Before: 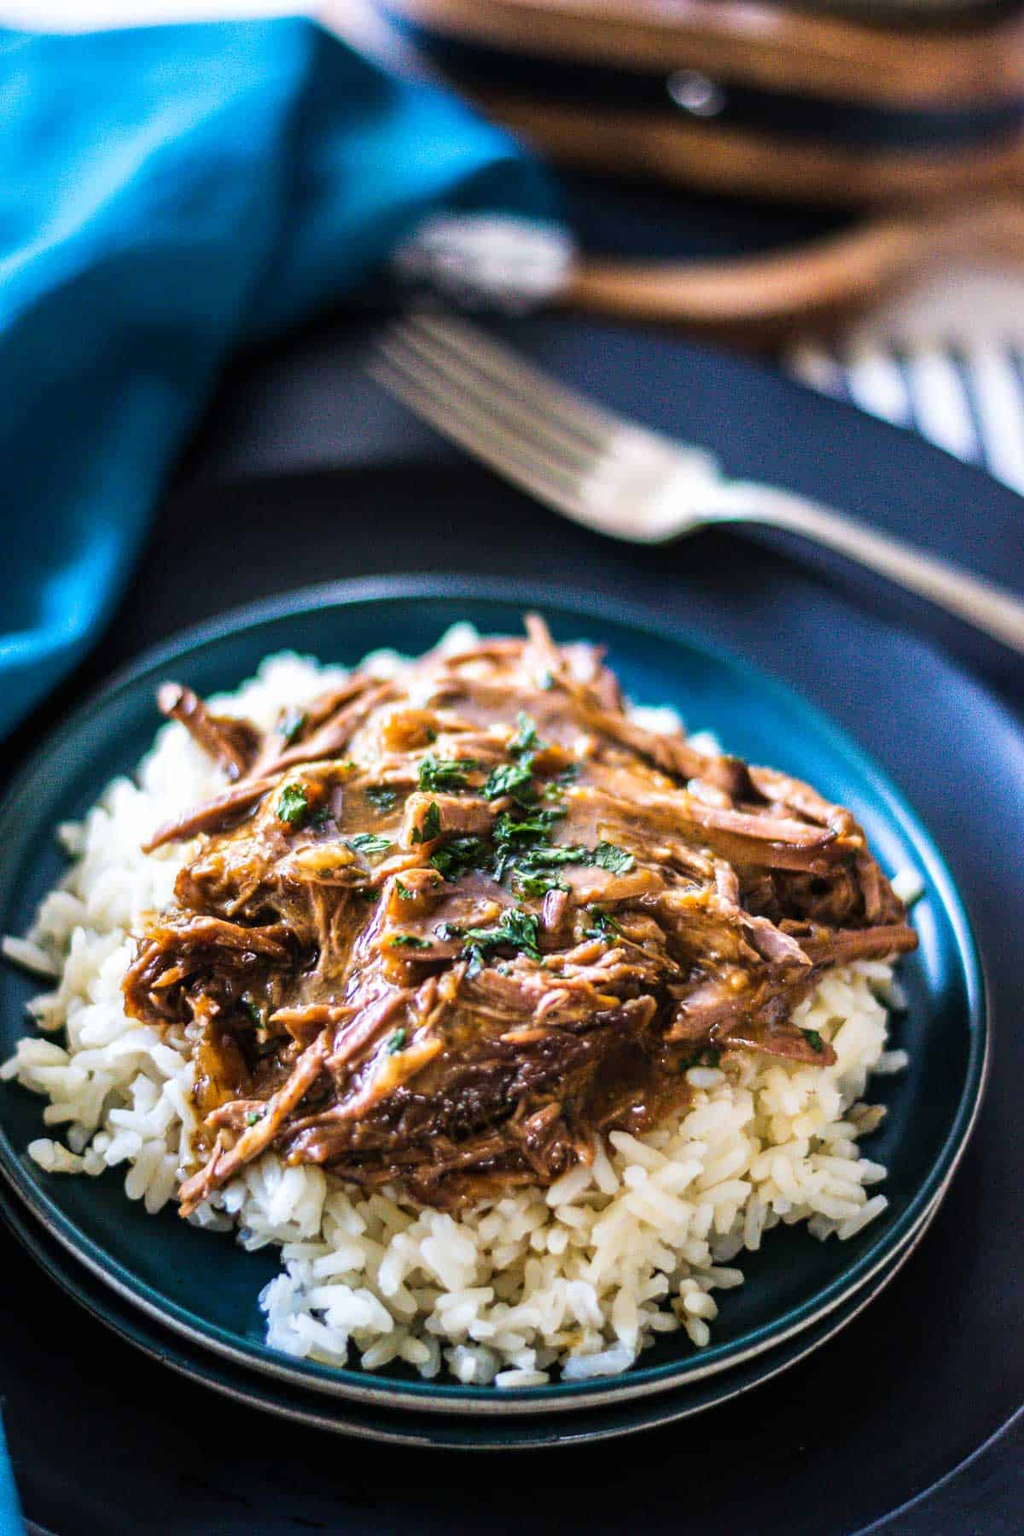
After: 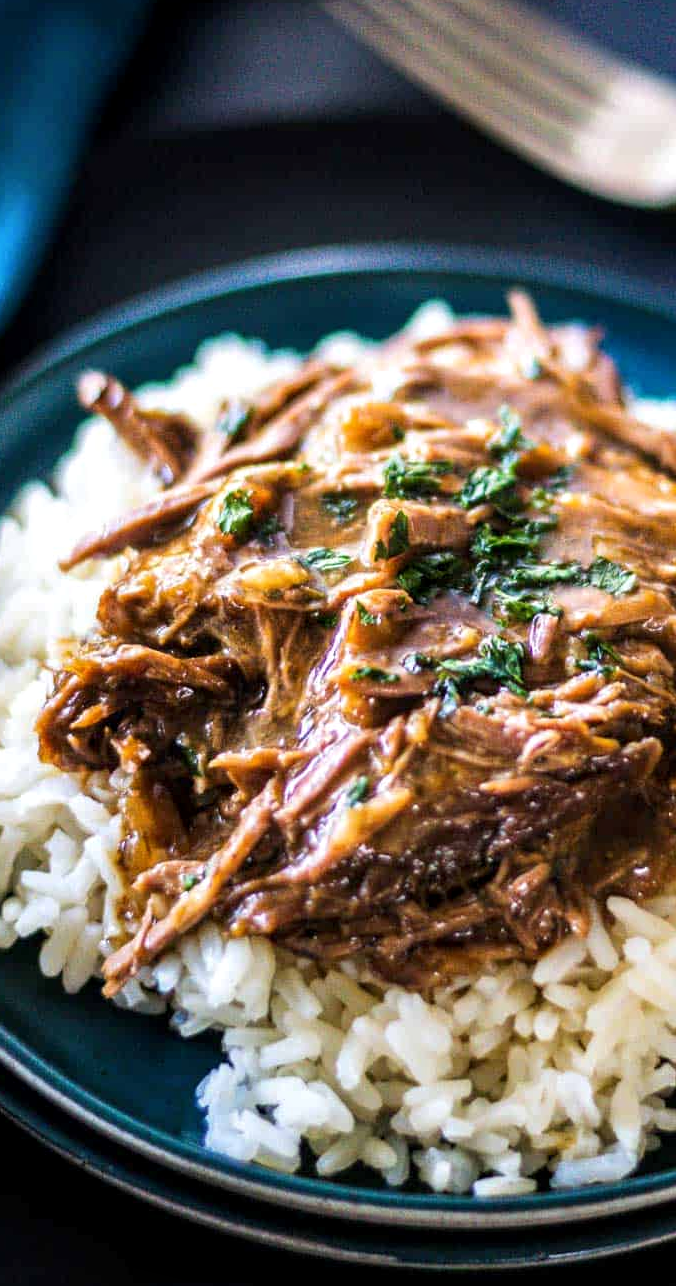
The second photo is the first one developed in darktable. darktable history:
local contrast: highlights 100%, shadows 100%, detail 120%, midtone range 0.2
crop: left 8.966%, top 23.852%, right 34.699%, bottom 4.703%
